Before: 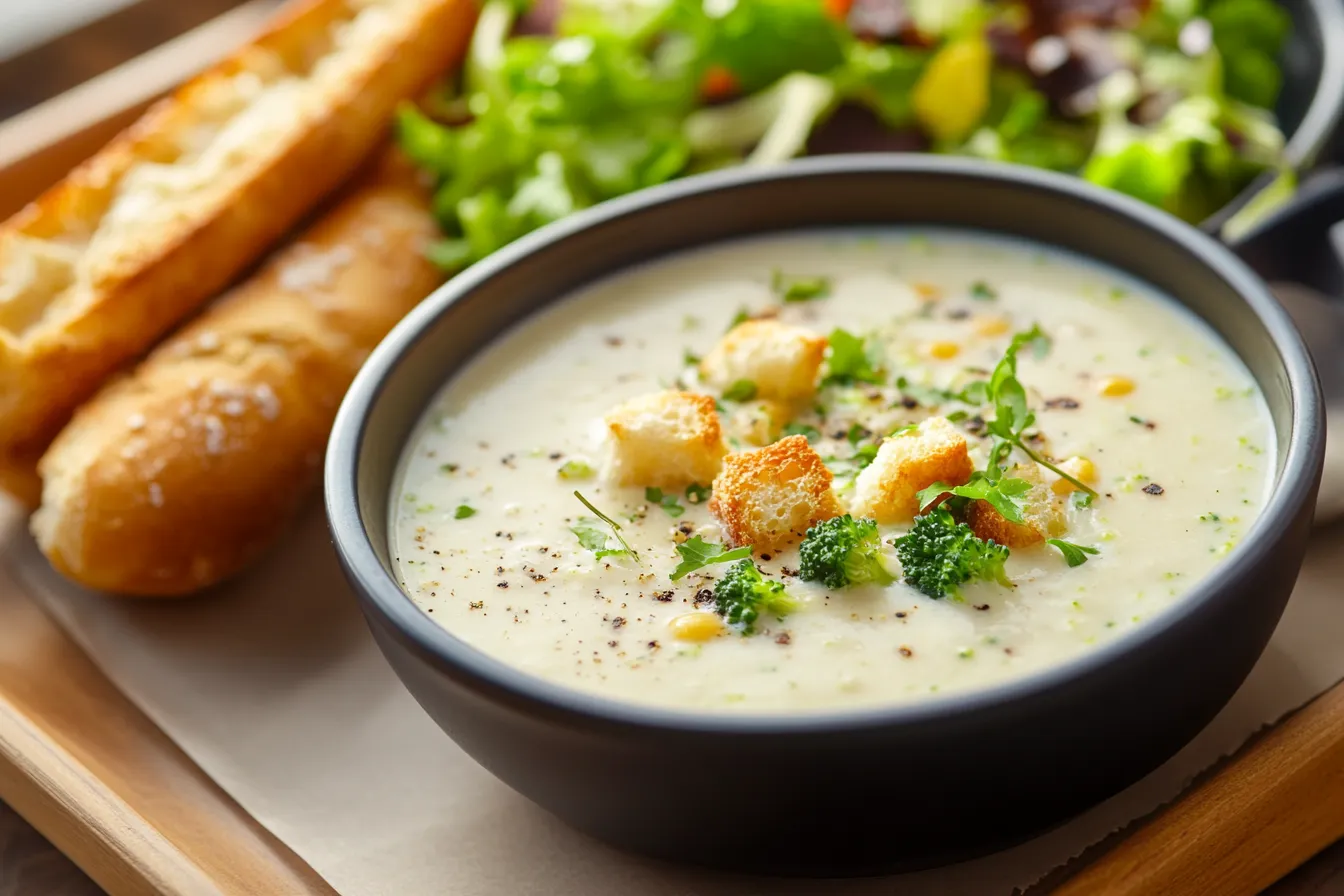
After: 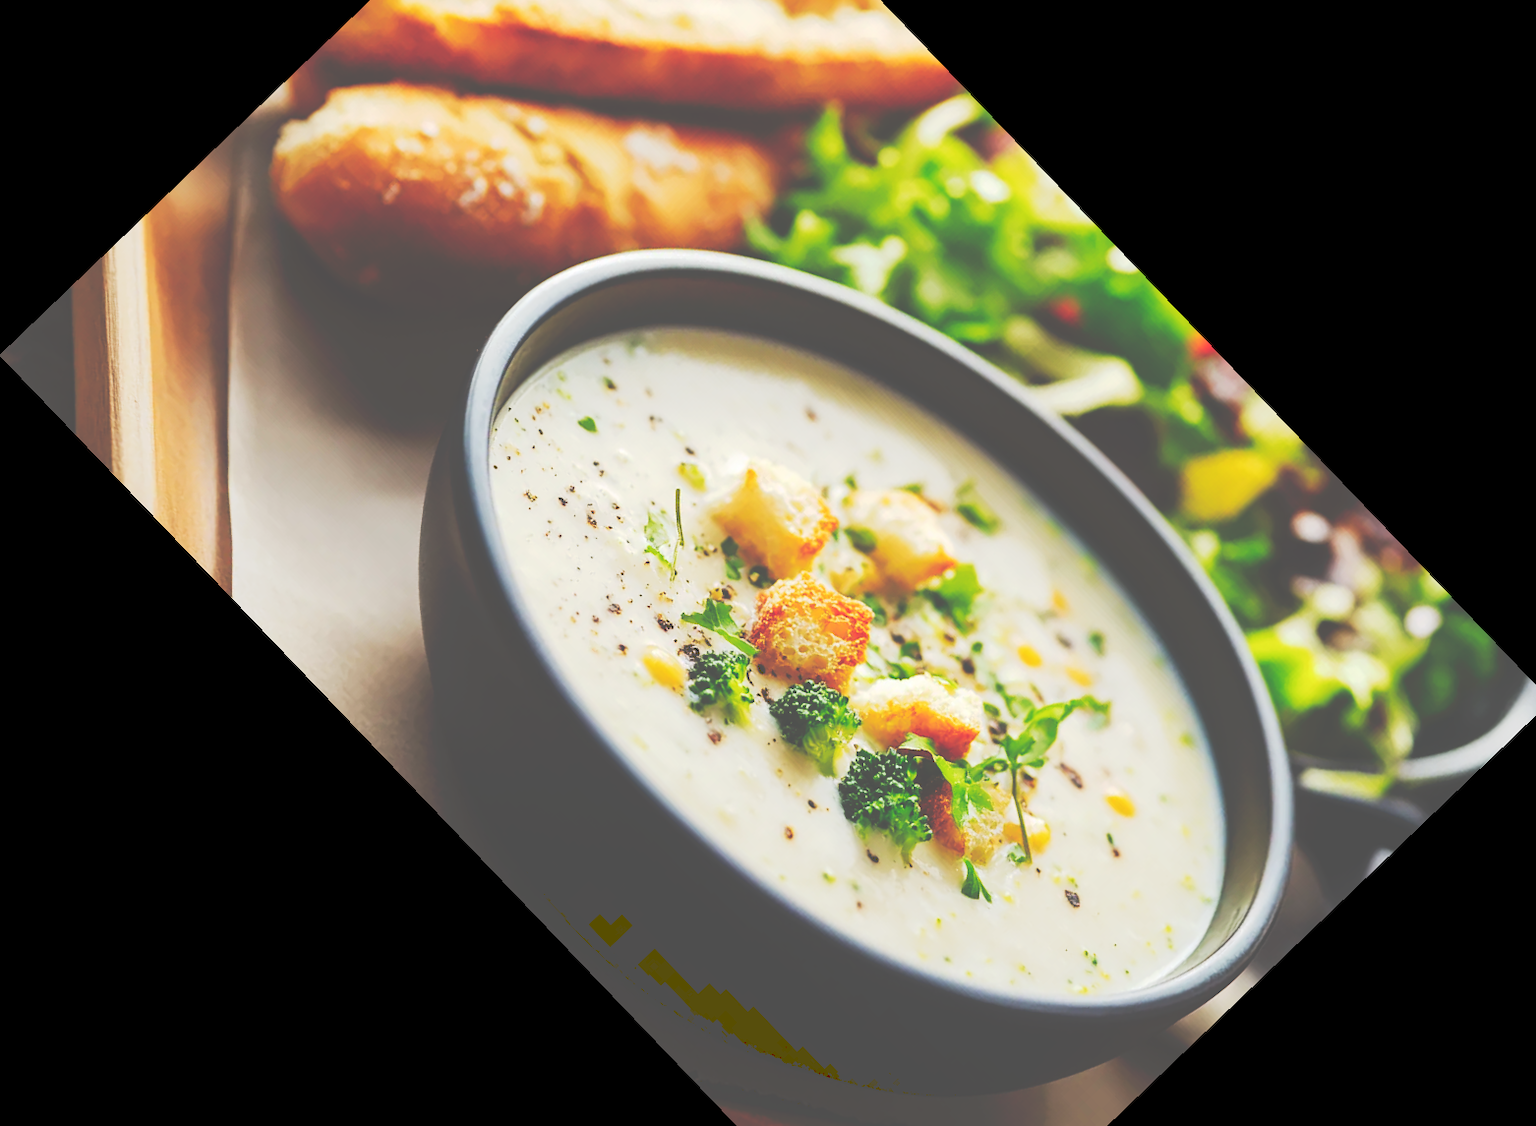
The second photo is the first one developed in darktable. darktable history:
crop and rotate: angle -46.26°, top 16.234%, right 0.912%, bottom 11.704%
tone curve: curves: ch0 [(0, 0) (0.003, 0.331) (0.011, 0.333) (0.025, 0.333) (0.044, 0.334) (0.069, 0.335) (0.1, 0.338) (0.136, 0.342) (0.177, 0.347) (0.224, 0.352) (0.277, 0.359) (0.335, 0.39) (0.399, 0.434) (0.468, 0.509) (0.543, 0.615) (0.623, 0.731) (0.709, 0.814) (0.801, 0.88) (0.898, 0.921) (1, 1)], preserve colors none
